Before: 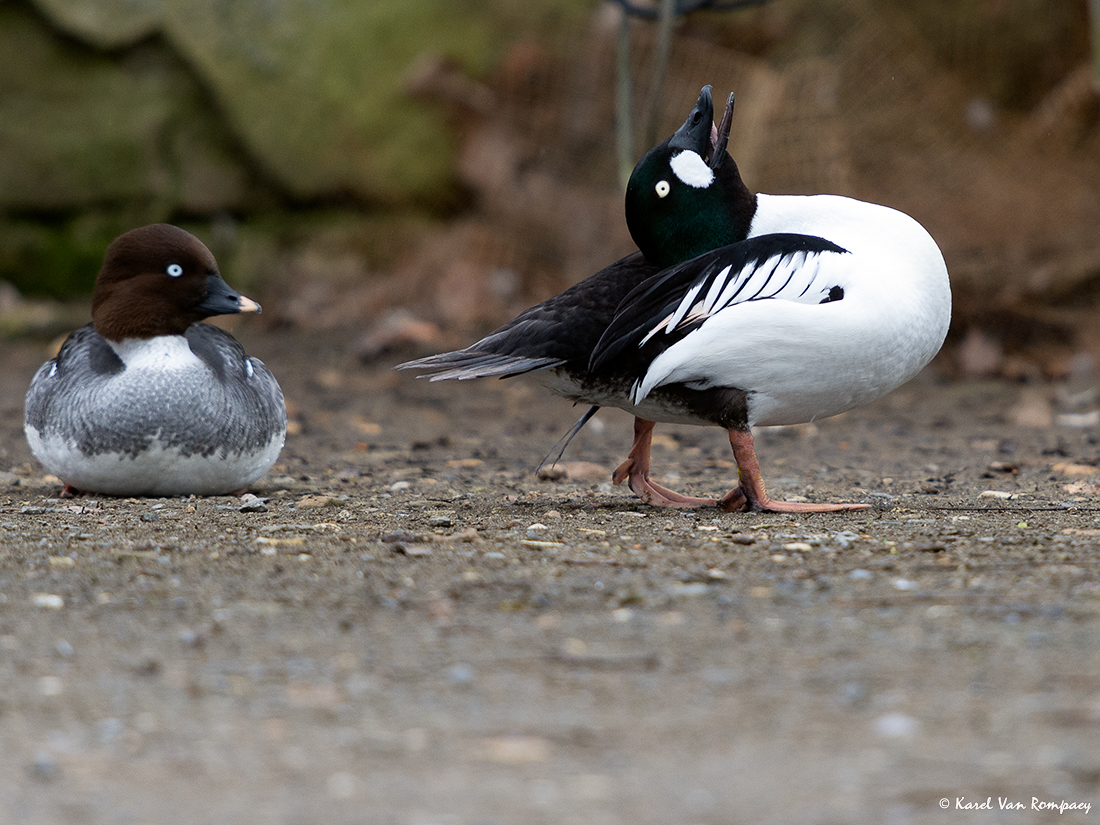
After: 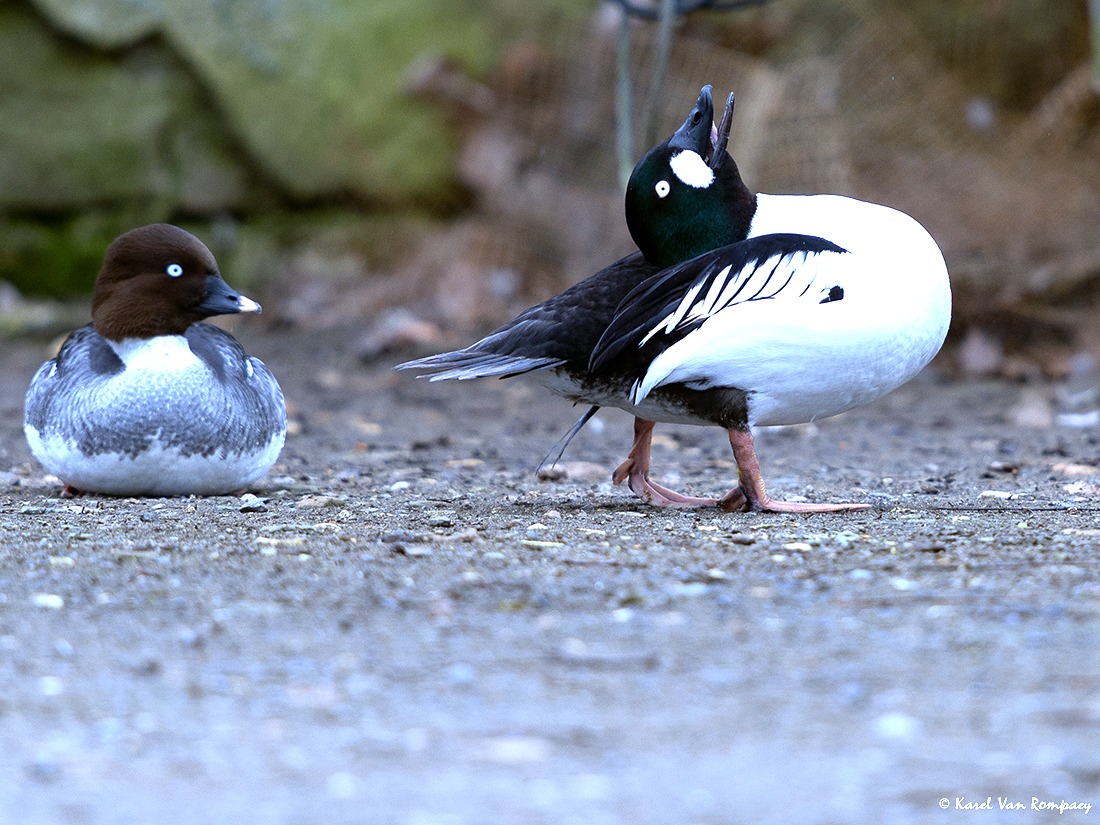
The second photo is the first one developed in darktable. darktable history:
white balance: red 0.871, blue 1.249
exposure: exposure 0.935 EV, compensate highlight preservation false
